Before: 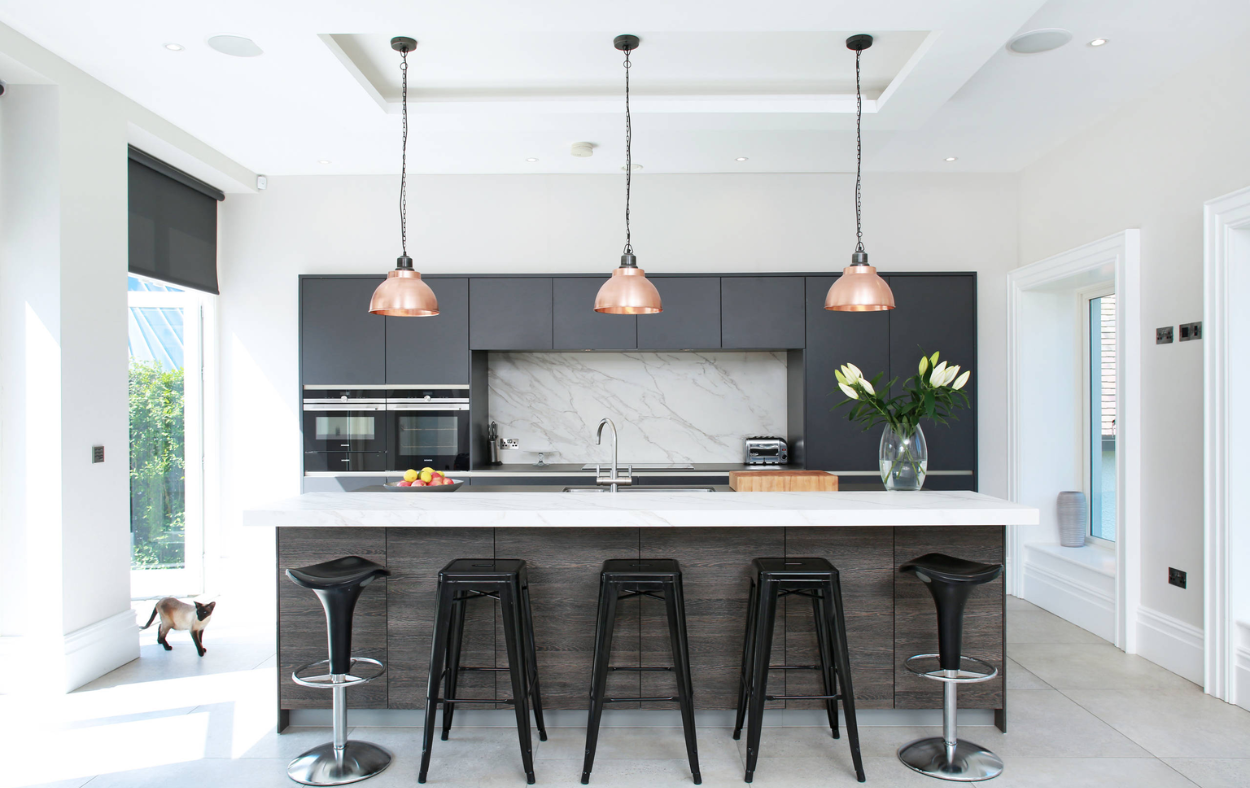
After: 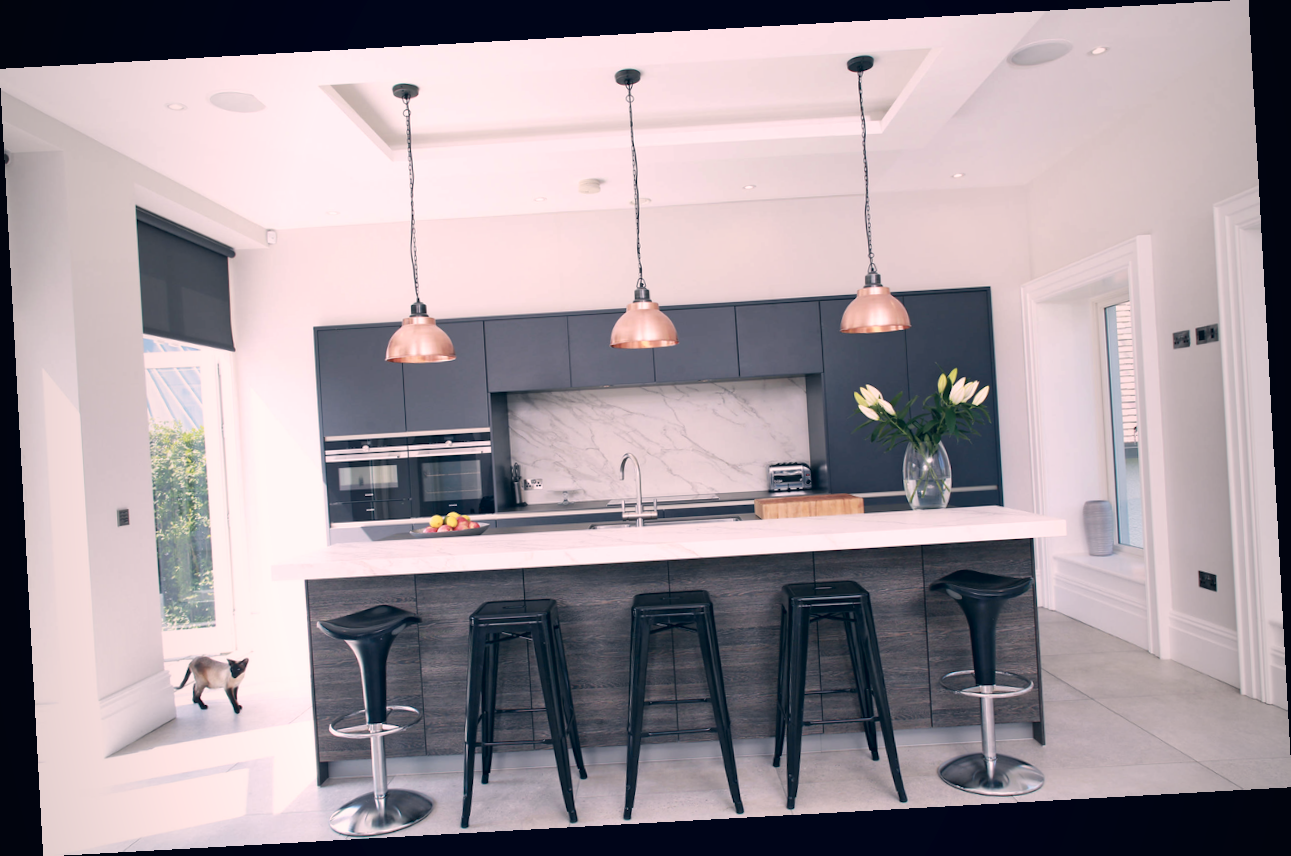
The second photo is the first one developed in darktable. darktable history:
vignetting: fall-off start 97%, fall-off radius 100%, width/height ratio 0.609, unbound false
rotate and perspective: rotation -3.18°, automatic cropping off
color correction: highlights a* 14.46, highlights b* 5.85, shadows a* -5.53, shadows b* -15.24, saturation 0.85
